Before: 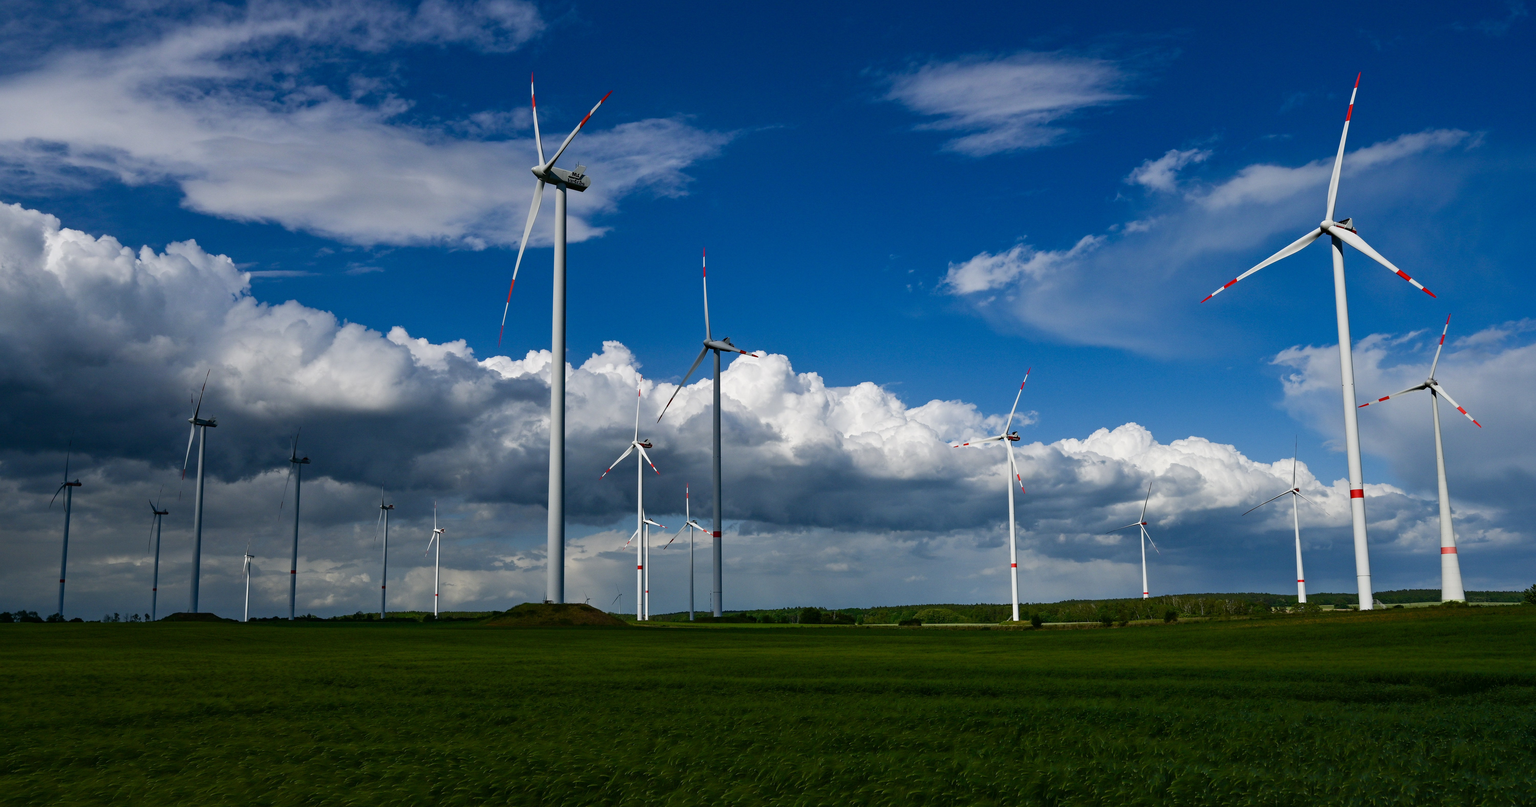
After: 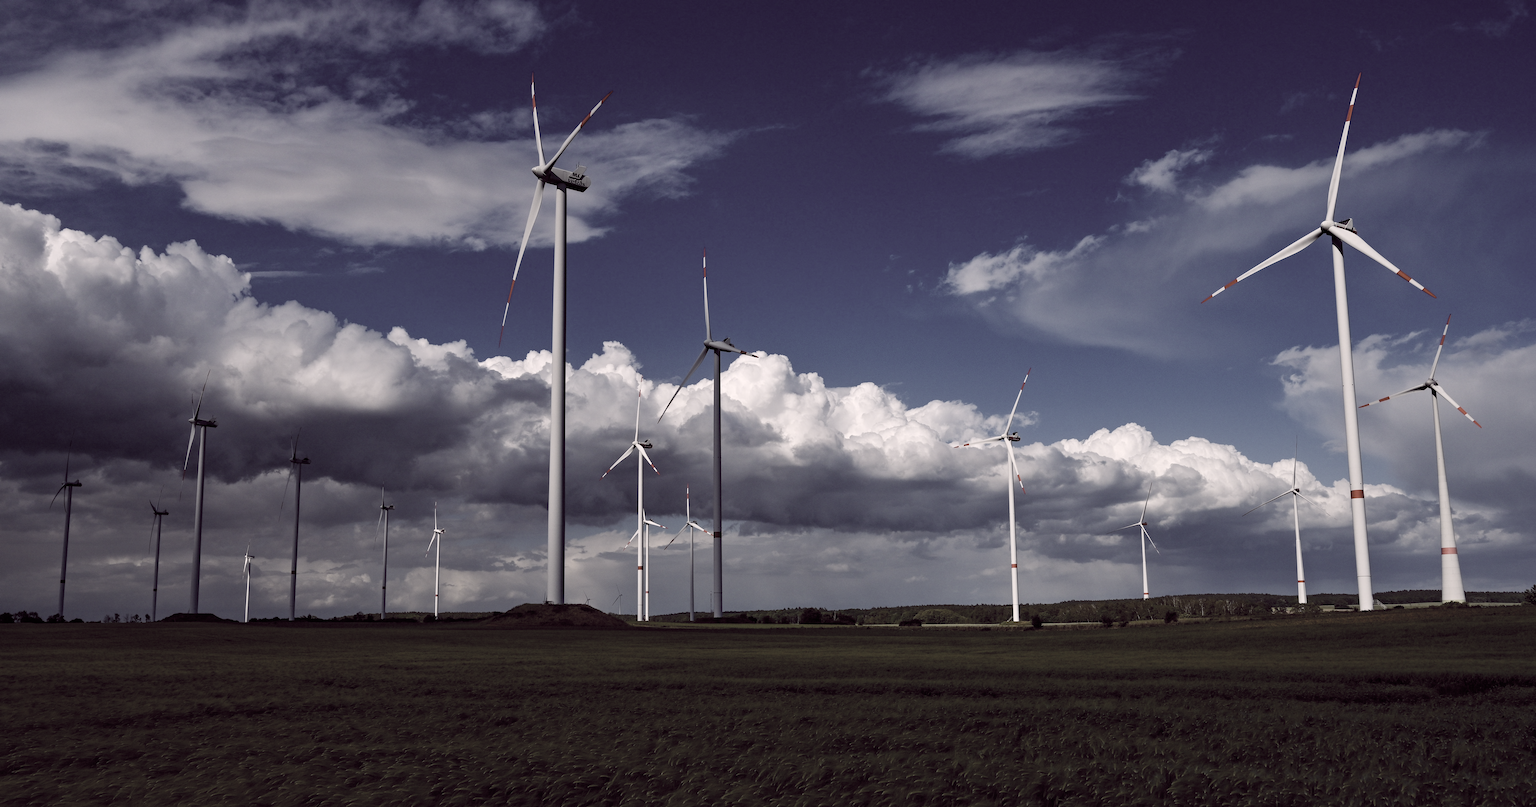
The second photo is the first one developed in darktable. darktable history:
color balance rgb: shadows lift › chroma 6.43%, shadows lift › hue 305.74°, highlights gain › chroma 2.43%, highlights gain › hue 35.74°, global offset › chroma 0.28%, global offset › hue 320.29°, linear chroma grading › global chroma 5.5%, perceptual saturation grading › global saturation 30%, contrast 5.15%
exposure: compensate highlight preservation false
color correction: saturation 0.3
